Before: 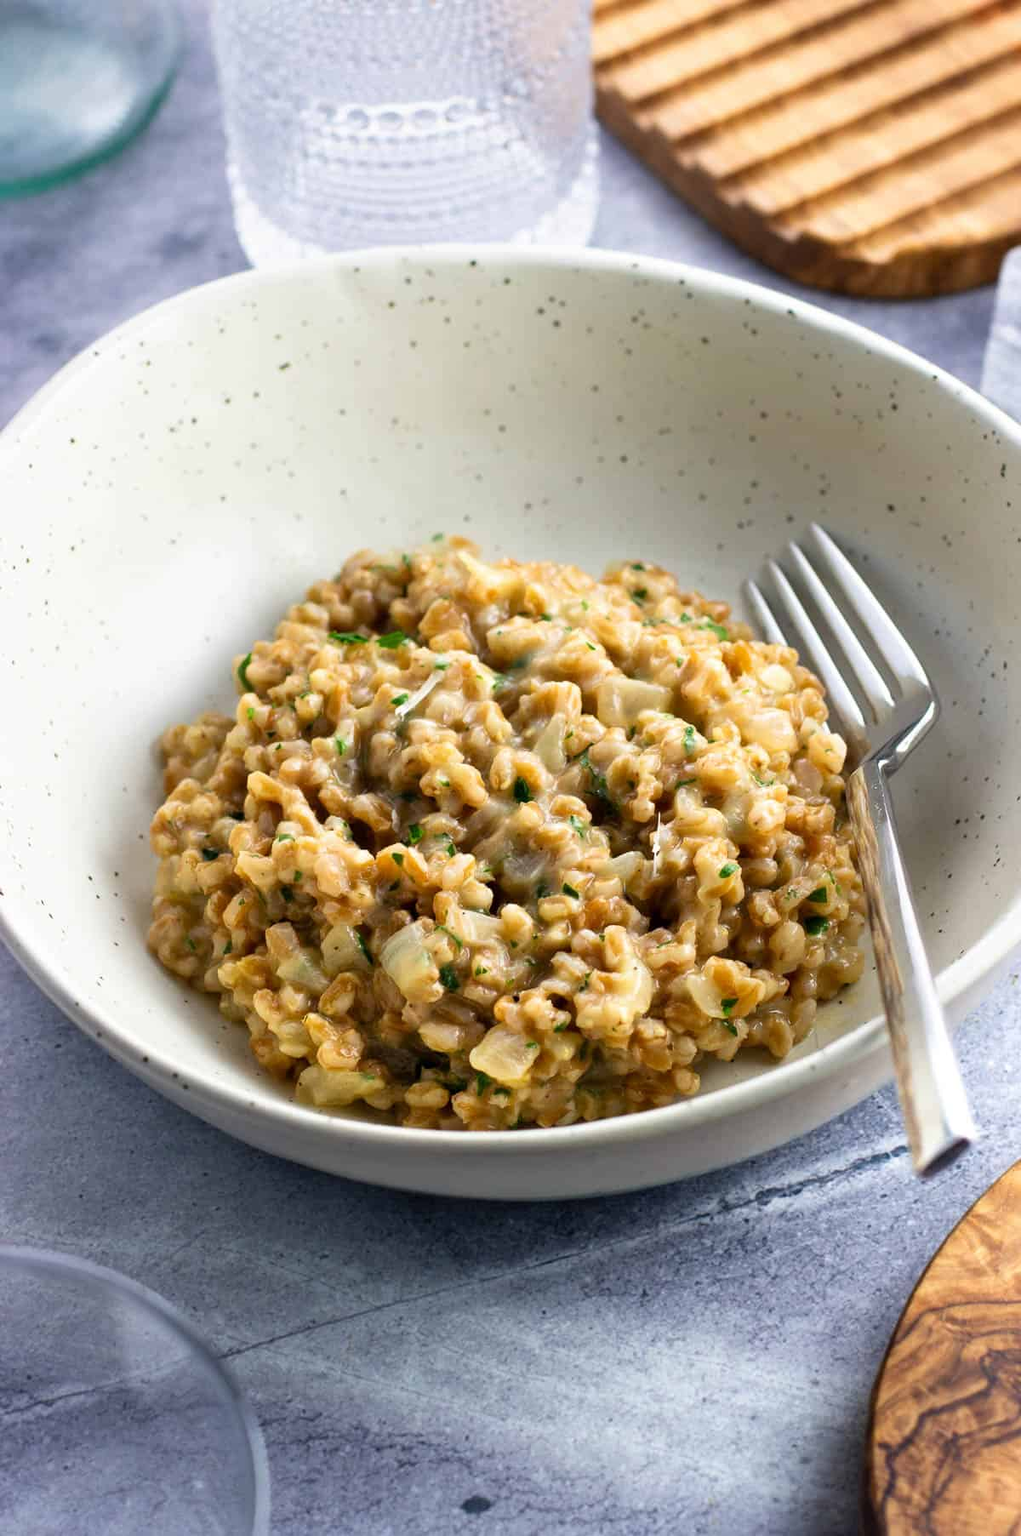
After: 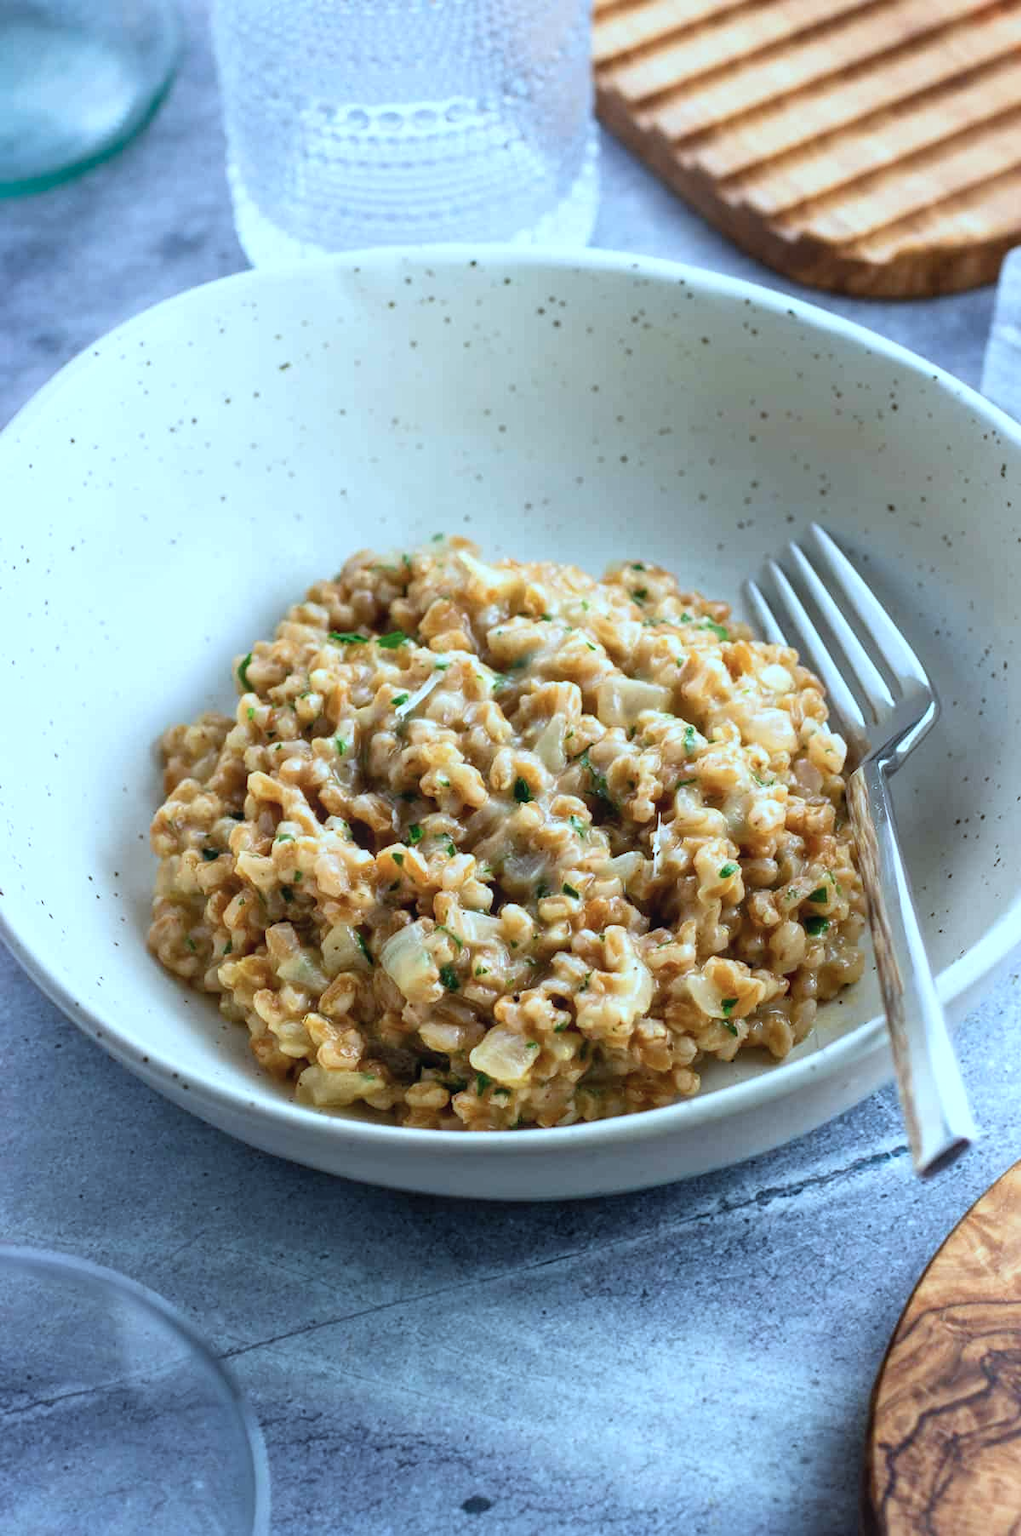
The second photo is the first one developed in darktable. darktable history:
color correction: highlights a* -9.73, highlights b* -21.22
local contrast: detail 110%
